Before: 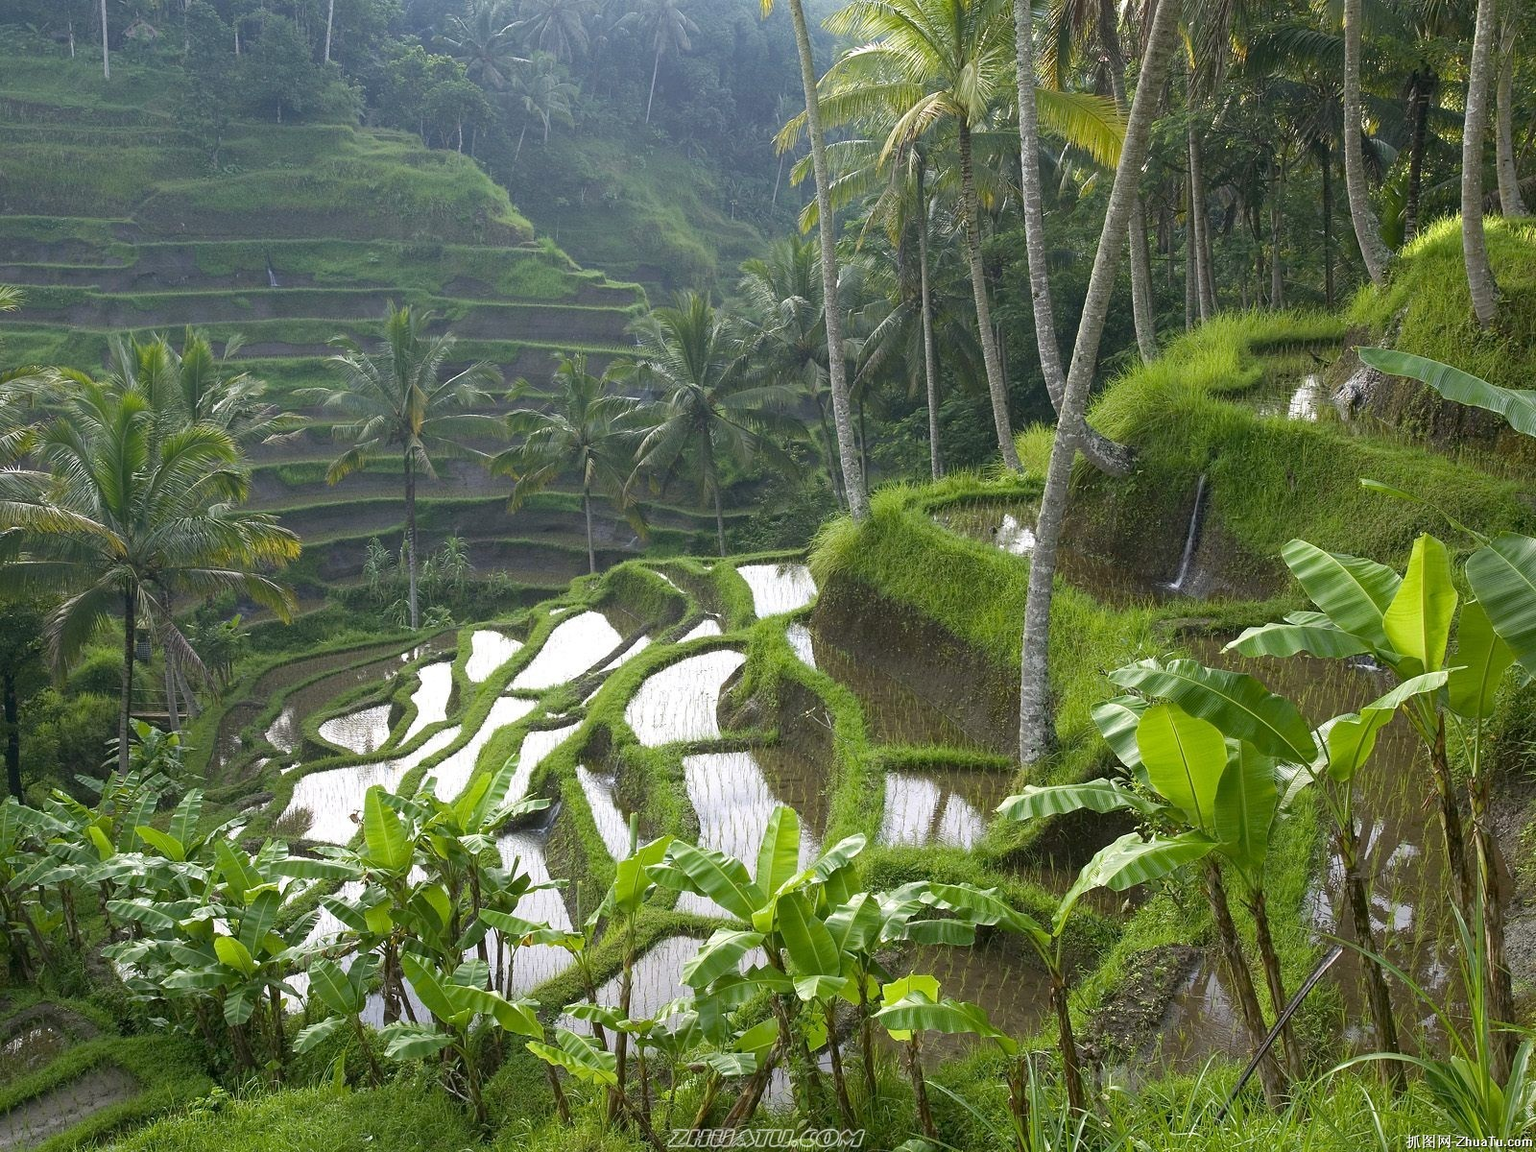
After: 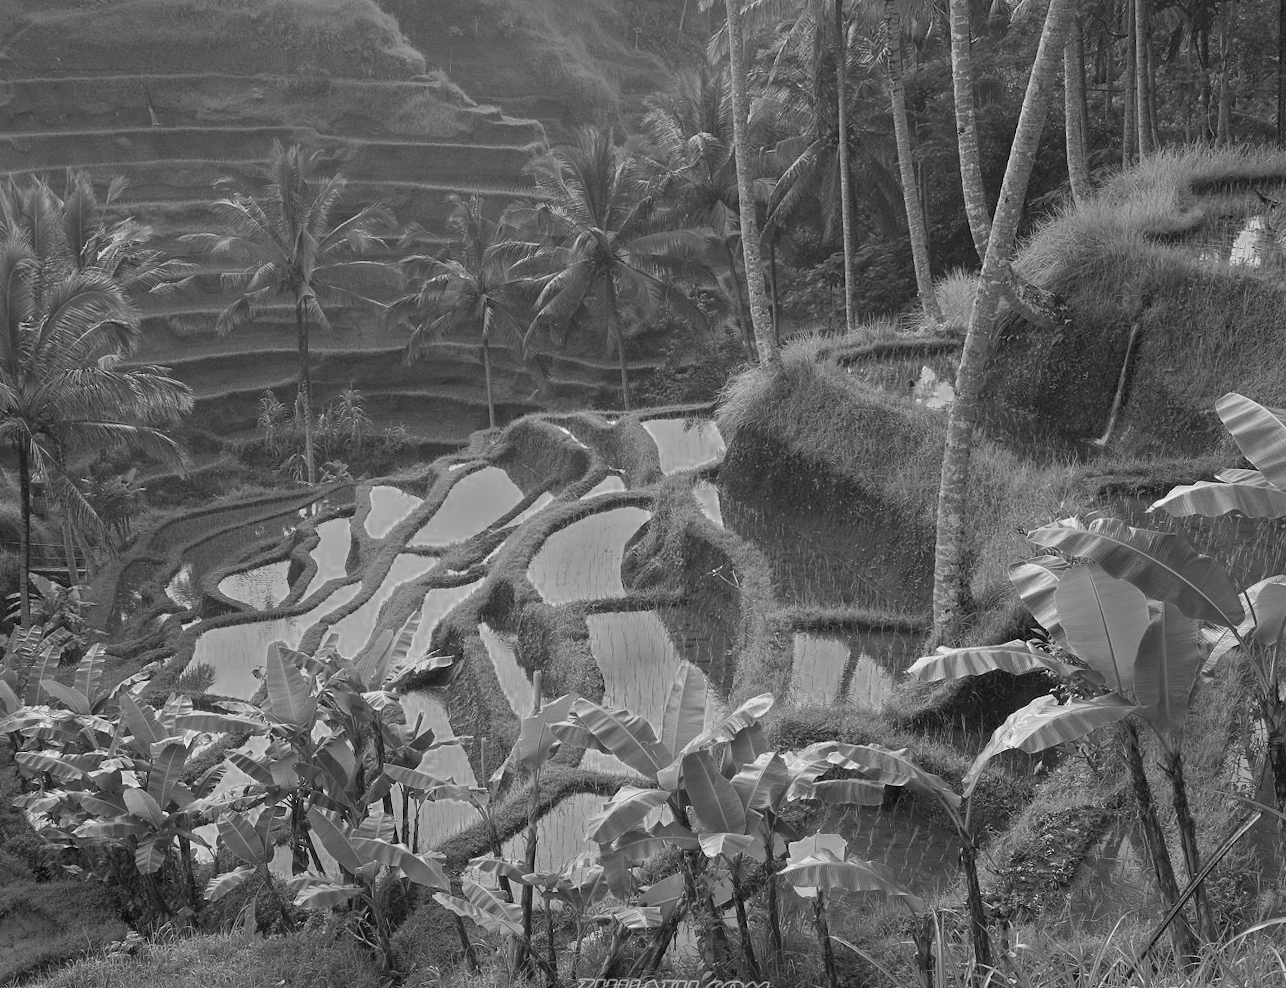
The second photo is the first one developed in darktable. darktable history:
crop and rotate: left 4.842%, top 15.51%, right 10.668%
color correction: highlights a* 19.5, highlights b* -11.53, saturation 1.69
monochrome: size 1
white balance: red 0.766, blue 1.537
rotate and perspective: rotation 0.074°, lens shift (vertical) 0.096, lens shift (horizontal) -0.041, crop left 0.043, crop right 0.952, crop top 0.024, crop bottom 0.979
